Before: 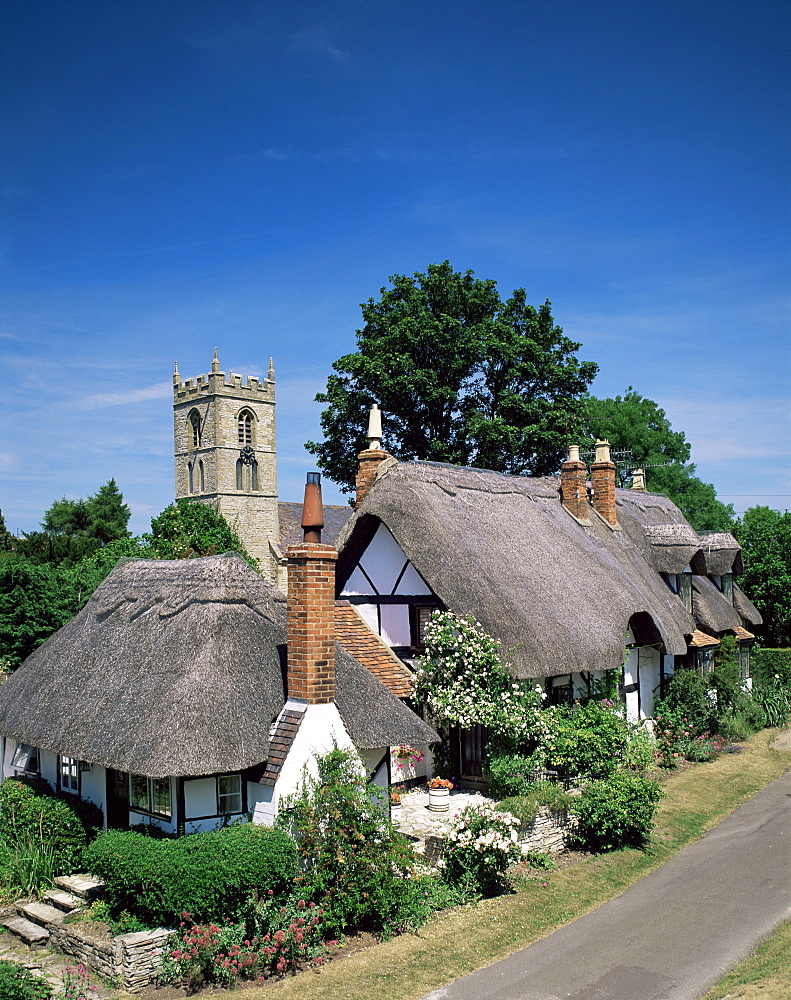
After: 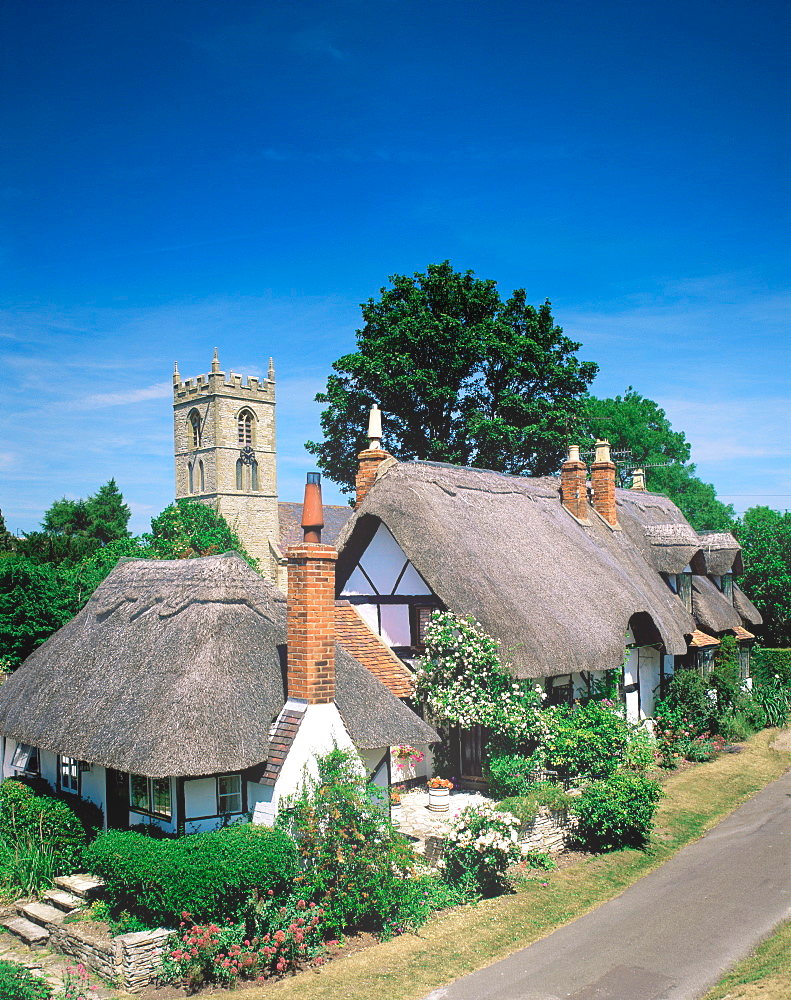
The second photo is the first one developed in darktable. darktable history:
bloom: on, module defaults
exposure: exposure 0.128 EV, compensate highlight preservation false
